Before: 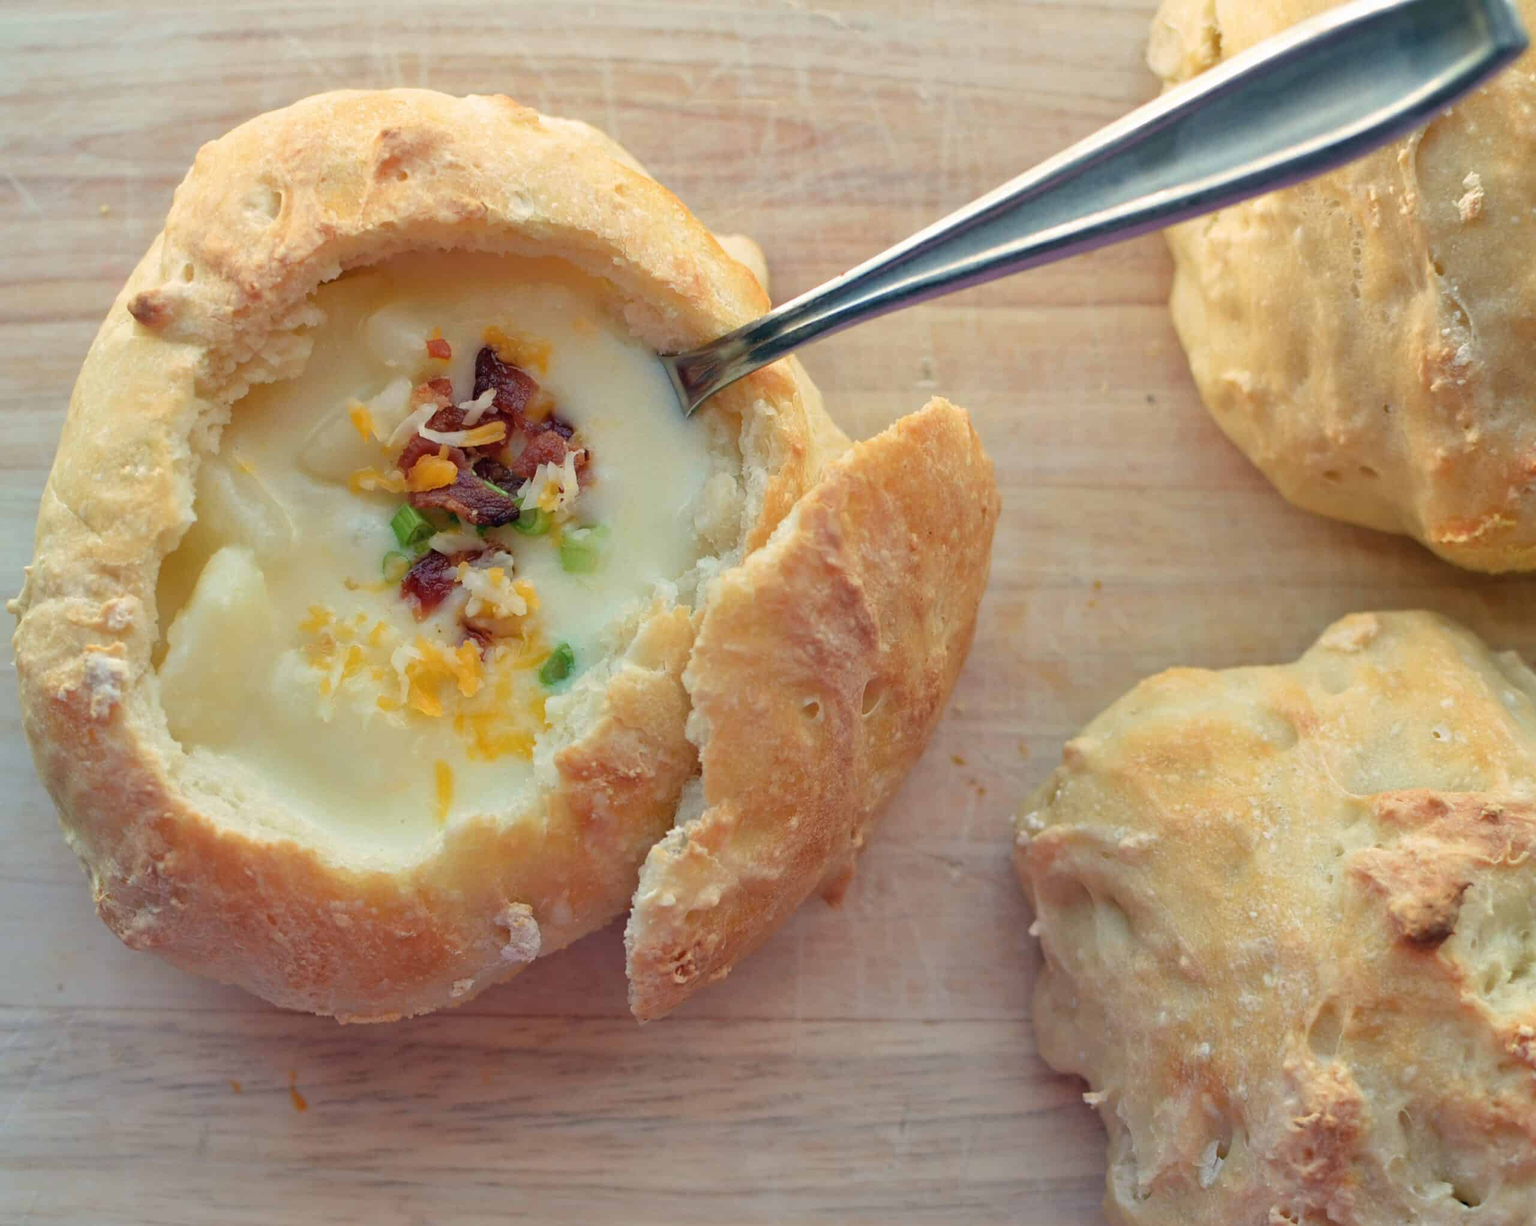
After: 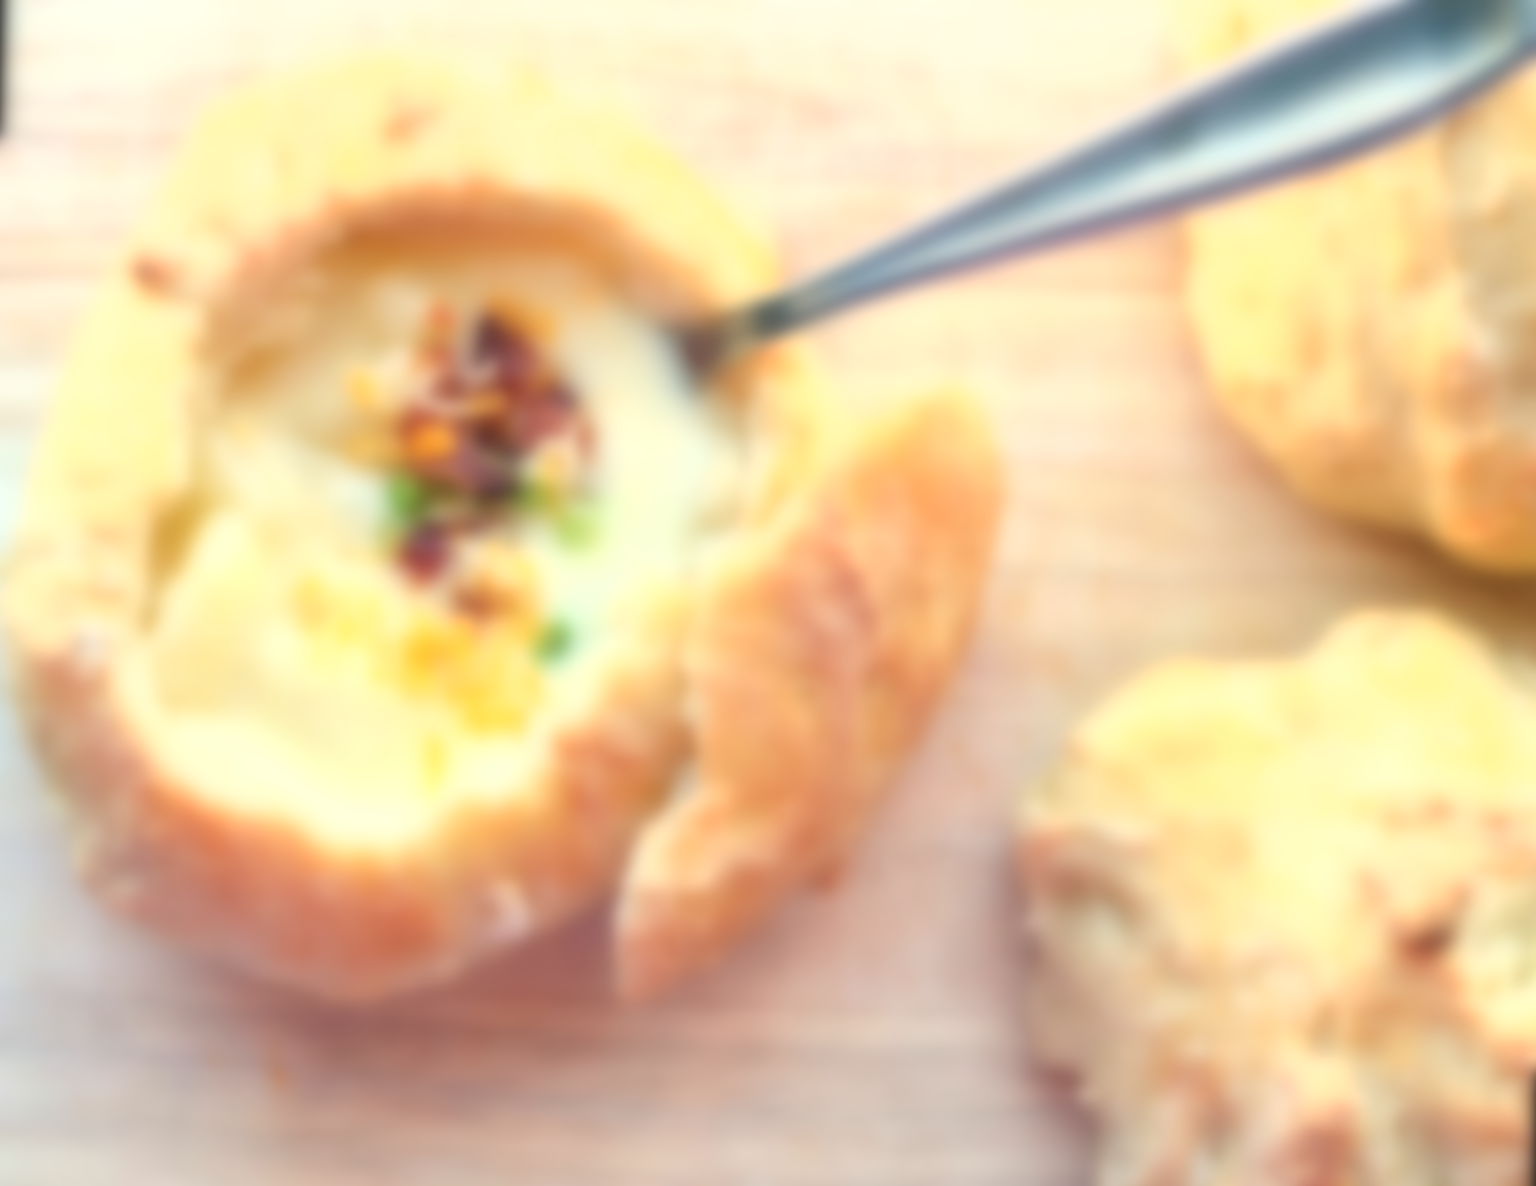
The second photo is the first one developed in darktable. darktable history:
exposure: black level correction 0, exposure 1.1 EV, compensate exposure bias true, compensate highlight preservation false
rotate and perspective: rotation 1.57°, crop left 0.018, crop right 0.982, crop top 0.039, crop bottom 0.961
lowpass: radius 16, unbound 0
